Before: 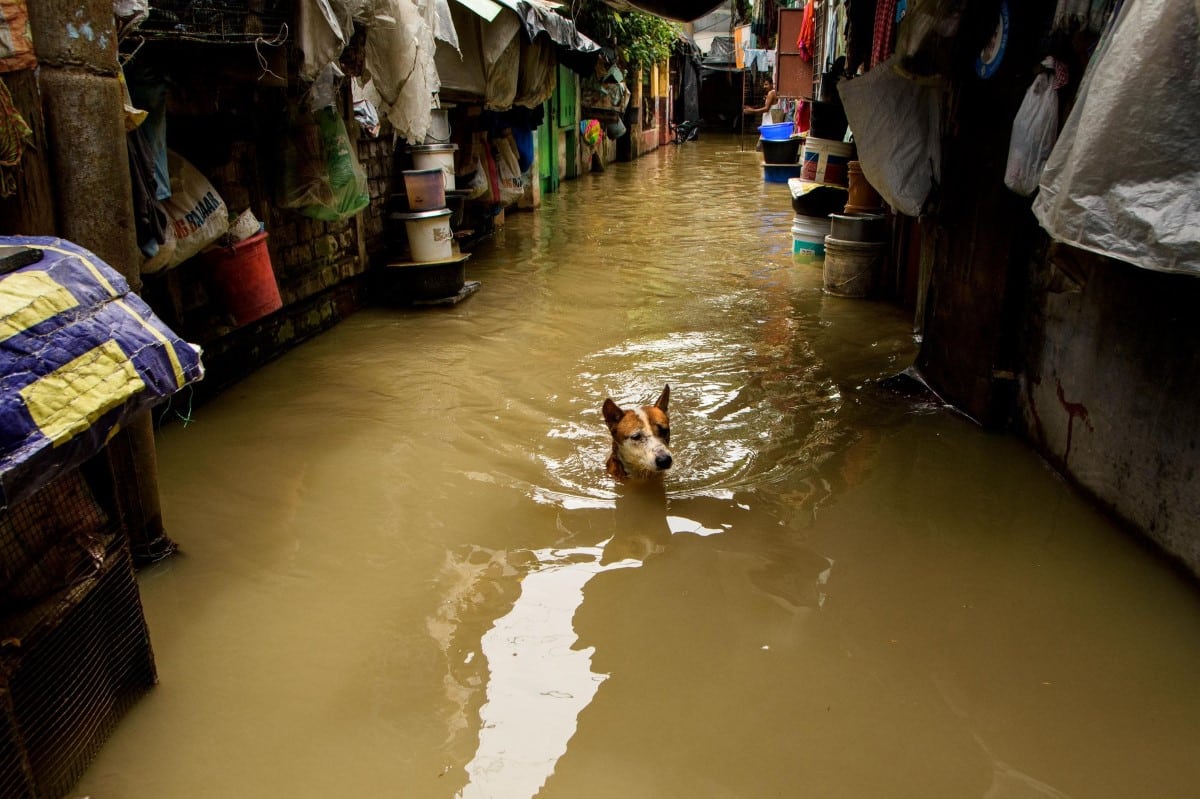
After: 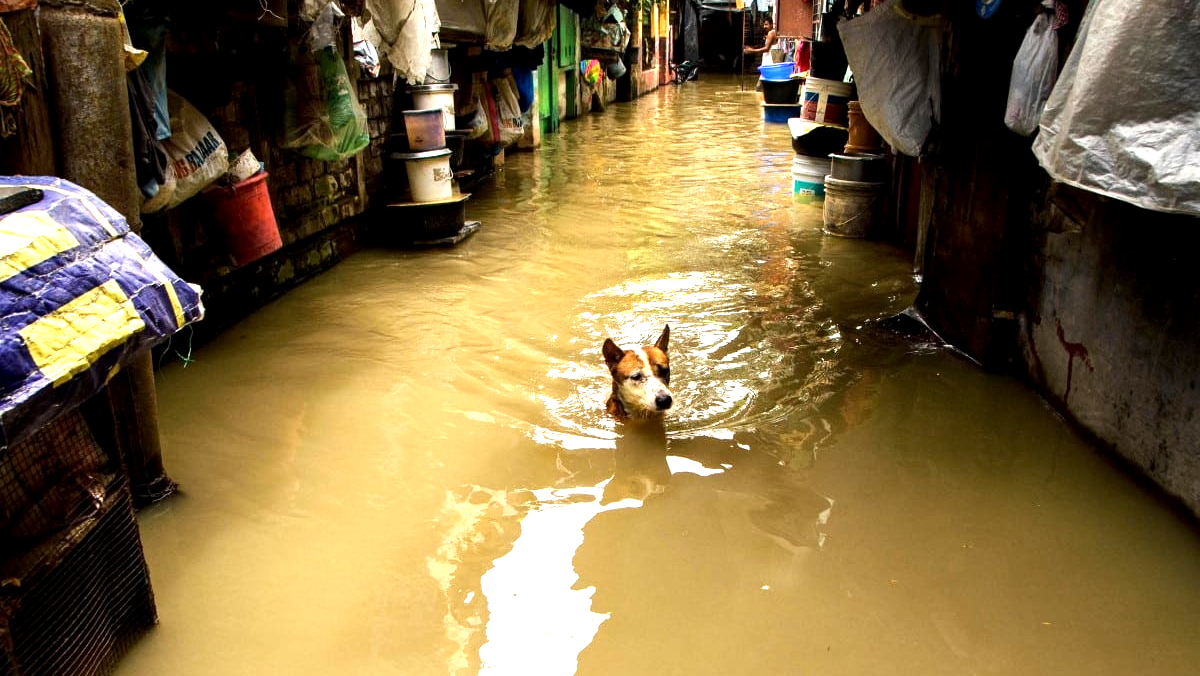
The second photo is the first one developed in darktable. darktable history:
tone equalizer: -8 EV -0.448 EV, -7 EV -0.369 EV, -6 EV -0.325 EV, -5 EV -0.188 EV, -3 EV 0.254 EV, -2 EV 0.35 EV, -1 EV 0.368 EV, +0 EV 0.414 EV, edges refinement/feathering 500, mask exposure compensation -1.57 EV, preserve details no
exposure: black level correction 0.001, exposure 1 EV, compensate exposure bias true, compensate highlight preservation false
crop: top 7.582%, bottom 7.781%
